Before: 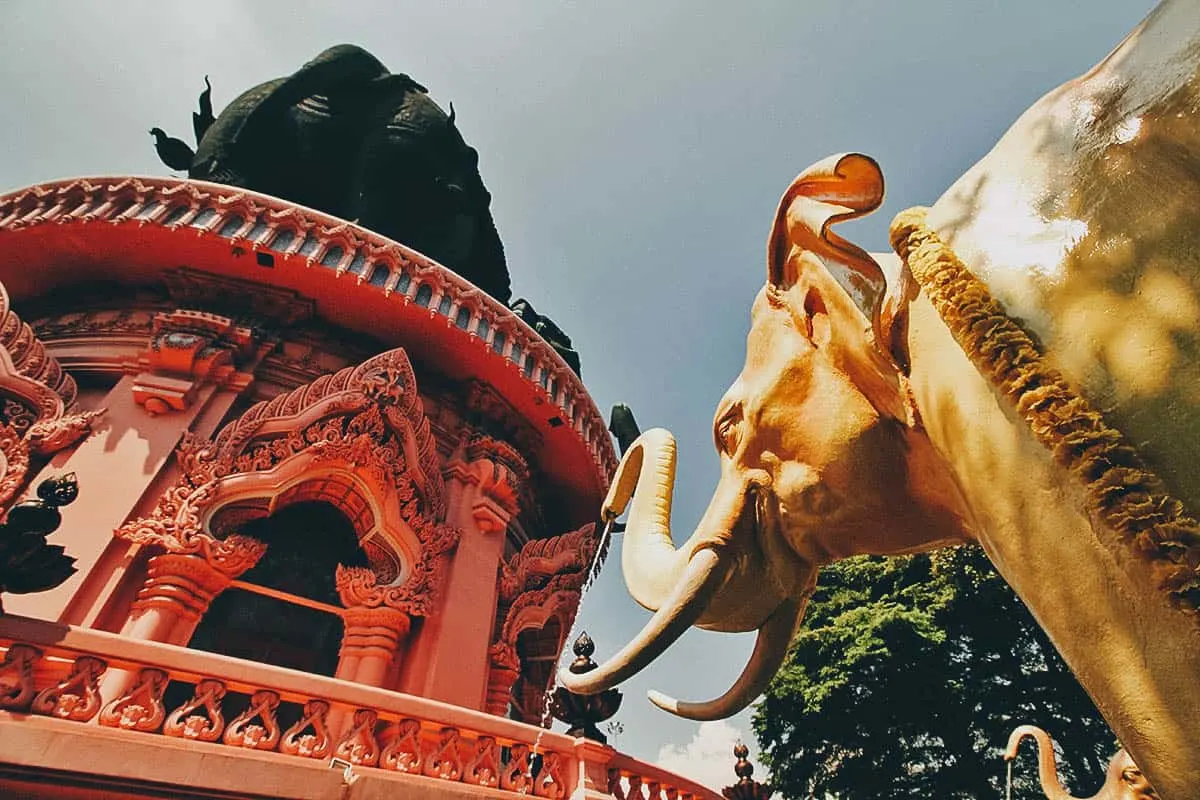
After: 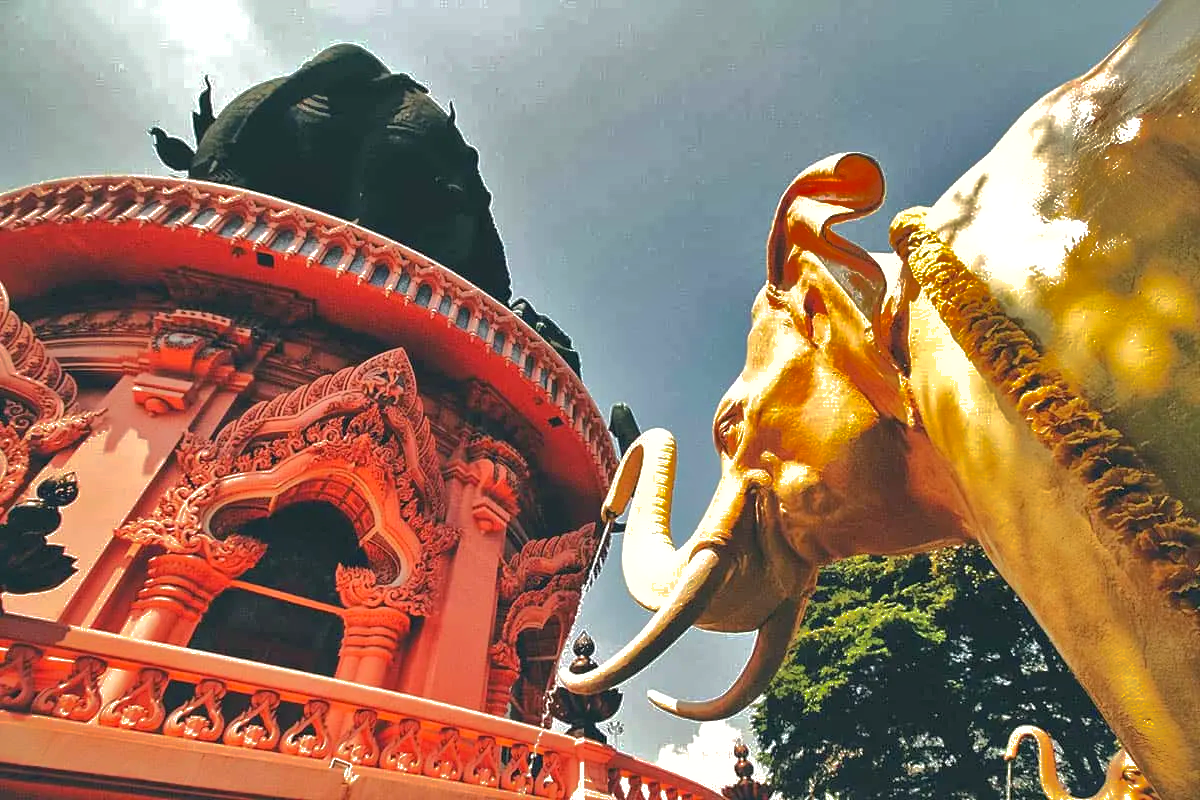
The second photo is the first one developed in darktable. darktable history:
exposure: black level correction 0, exposure 0.694 EV, compensate highlight preservation false
shadows and highlights: shadows 39.18, highlights -75.31
